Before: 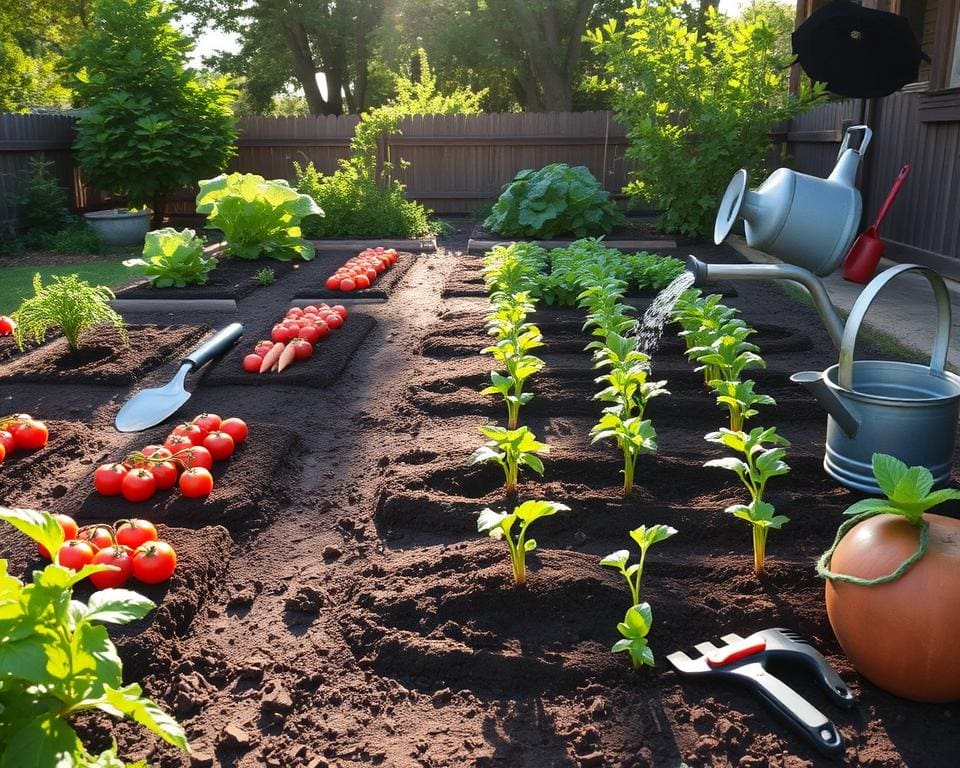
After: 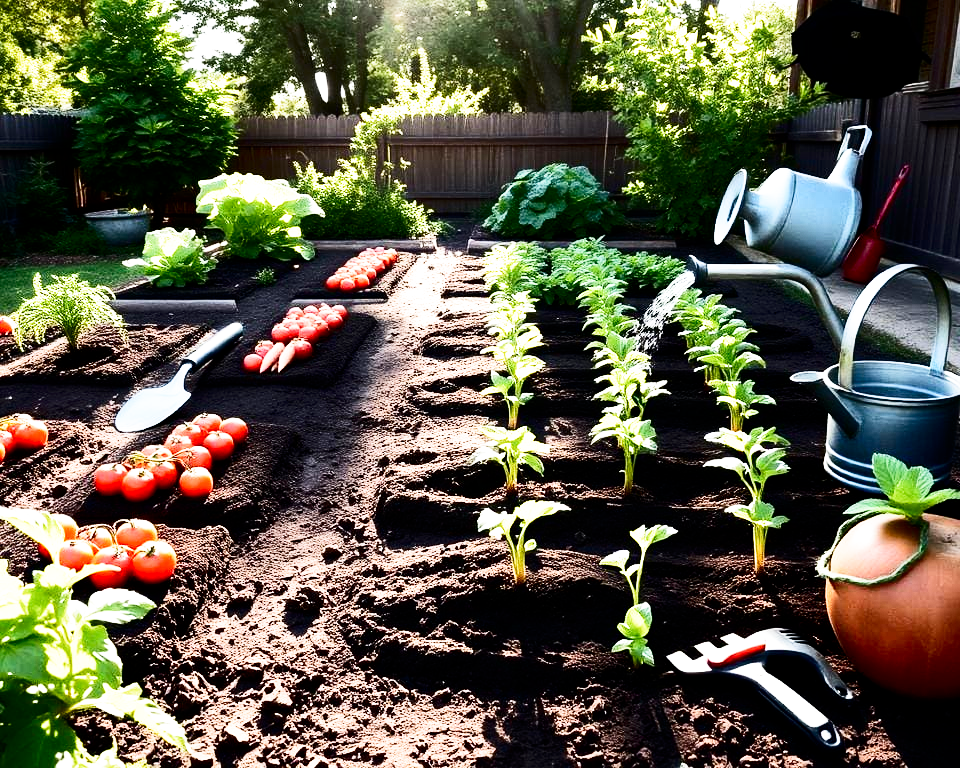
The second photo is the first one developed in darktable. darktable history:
tone equalizer: -8 EV -0.75 EV, -7 EV -0.7 EV, -6 EV -0.6 EV, -5 EV -0.4 EV, -3 EV 0.4 EV, -2 EV 0.6 EV, -1 EV 0.7 EV, +0 EV 0.75 EV, edges refinement/feathering 500, mask exposure compensation -1.57 EV, preserve details no
filmic rgb: middle gray luminance 12.74%, black relative exposure -10.13 EV, white relative exposure 3.47 EV, threshold 6 EV, target black luminance 0%, hardness 5.74, latitude 44.69%, contrast 1.221, highlights saturation mix 5%, shadows ↔ highlights balance 26.78%, add noise in highlights 0, preserve chrominance no, color science v3 (2019), use custom middle-gray values true, iterations of high-quality reconstruction 0, contrast in highlights soft, enable highlight reconstruction true
contrast brightness saturation: contrast 0.28
